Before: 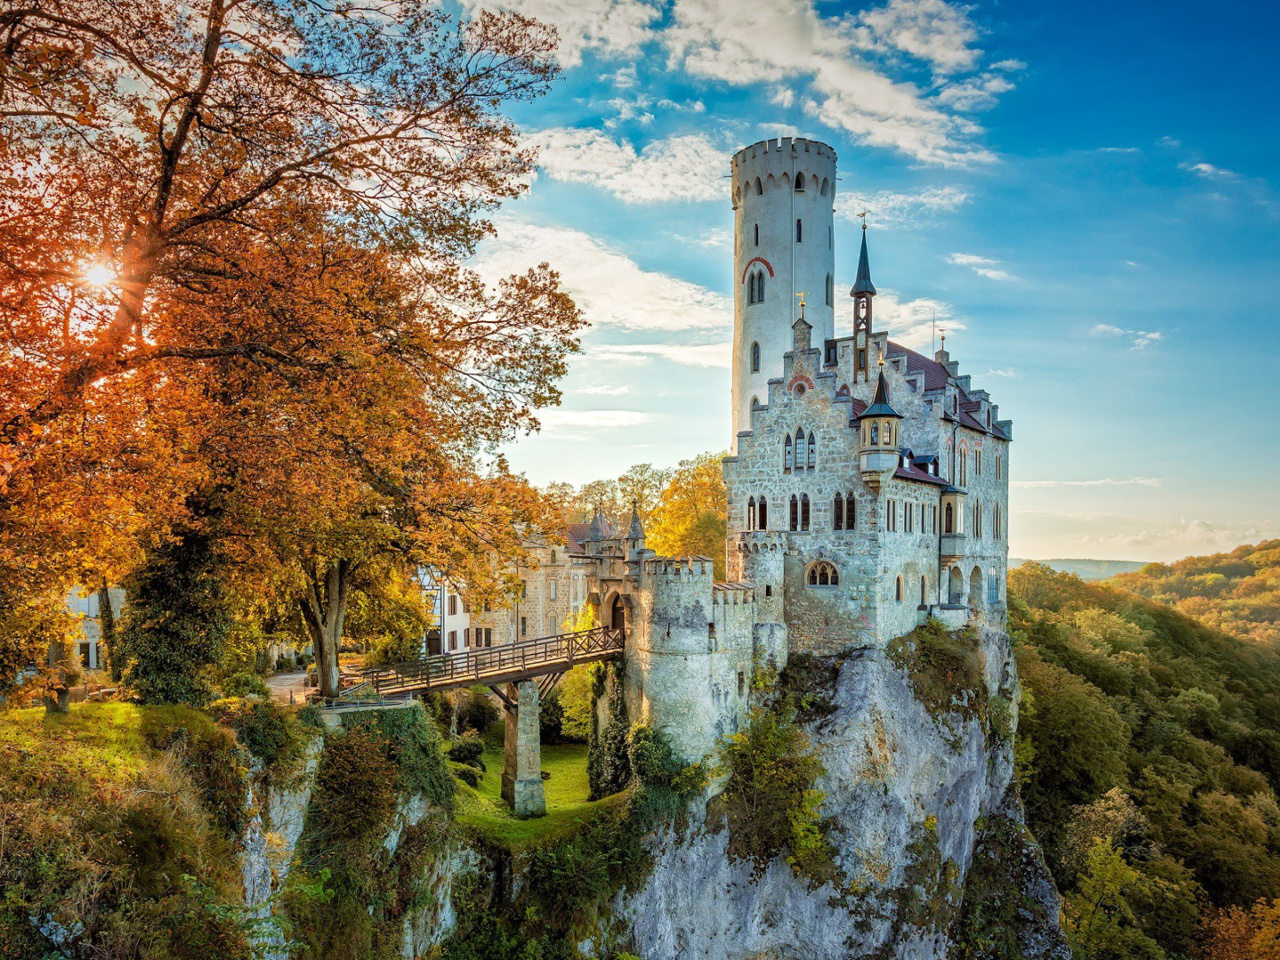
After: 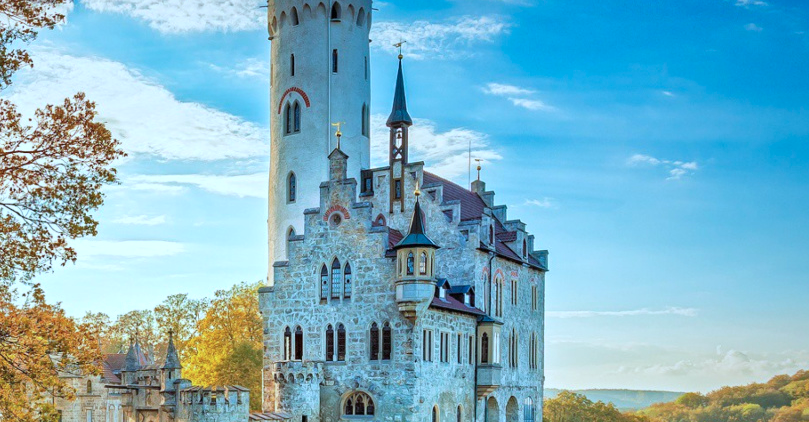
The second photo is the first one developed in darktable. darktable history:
crop: left 36.288%, top 17.794%, right 0.46%, bottom 38.207%
color calibration: x 0.382, y 0.372, temperature 3919.86 K, clip negative RGB from gamut false
